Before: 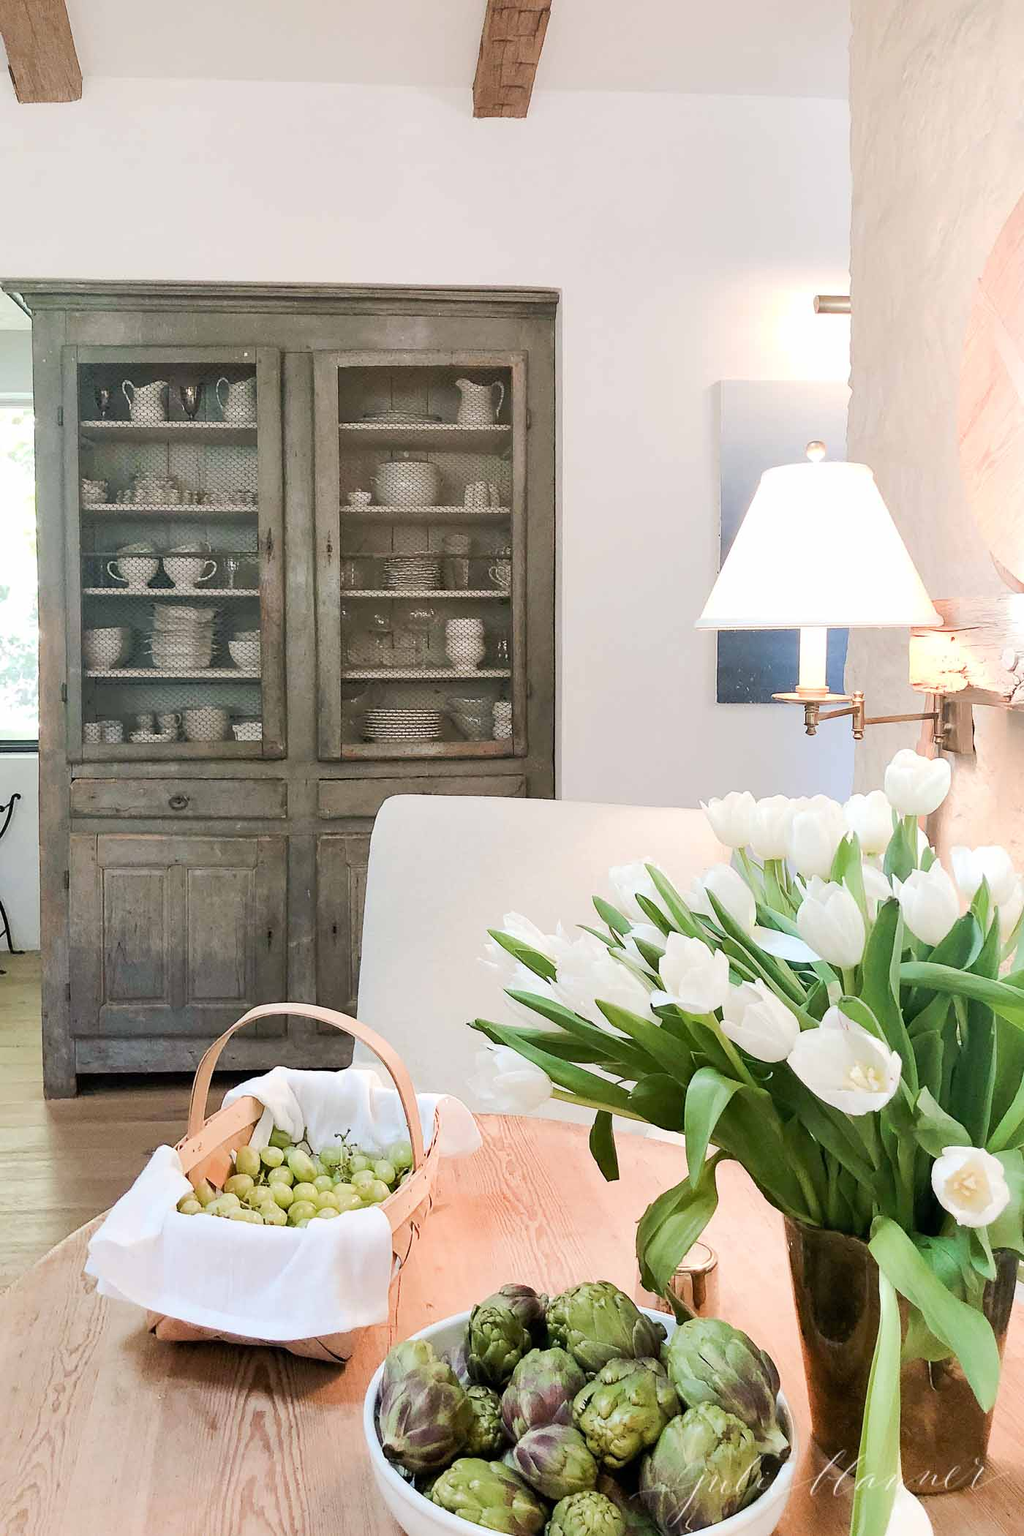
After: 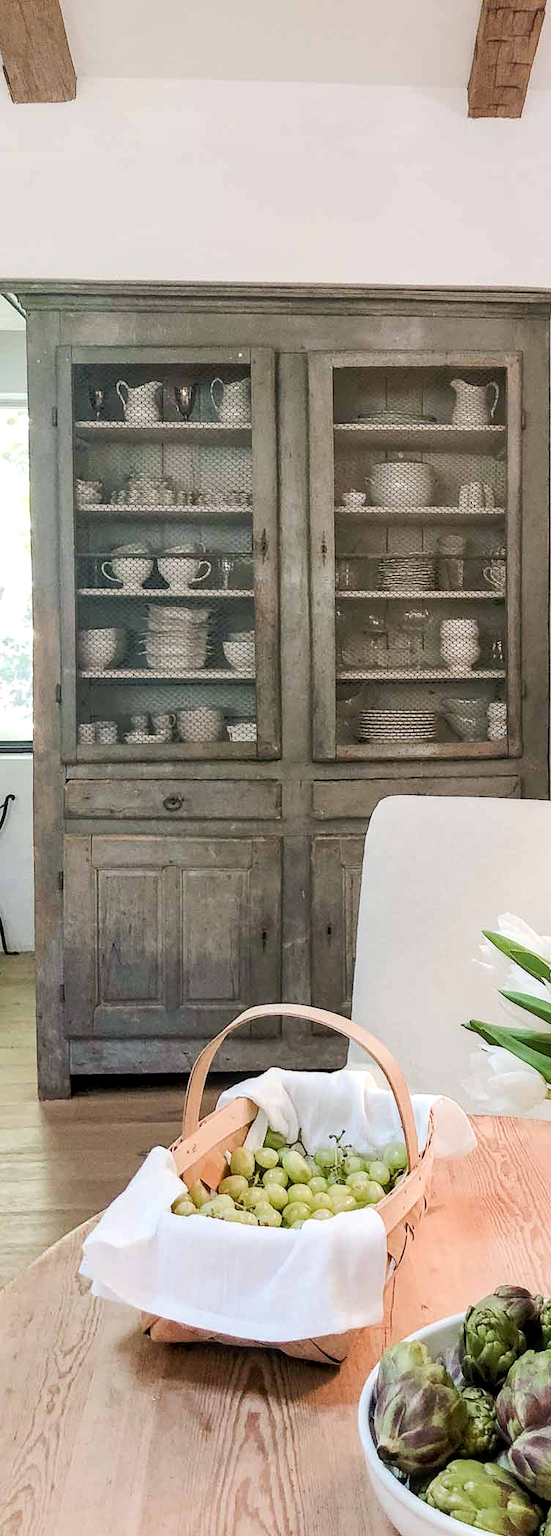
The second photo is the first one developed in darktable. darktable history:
local contrast: on, module defaults
crop: left 0.587%, right 45.588%, bottom 0.086%
